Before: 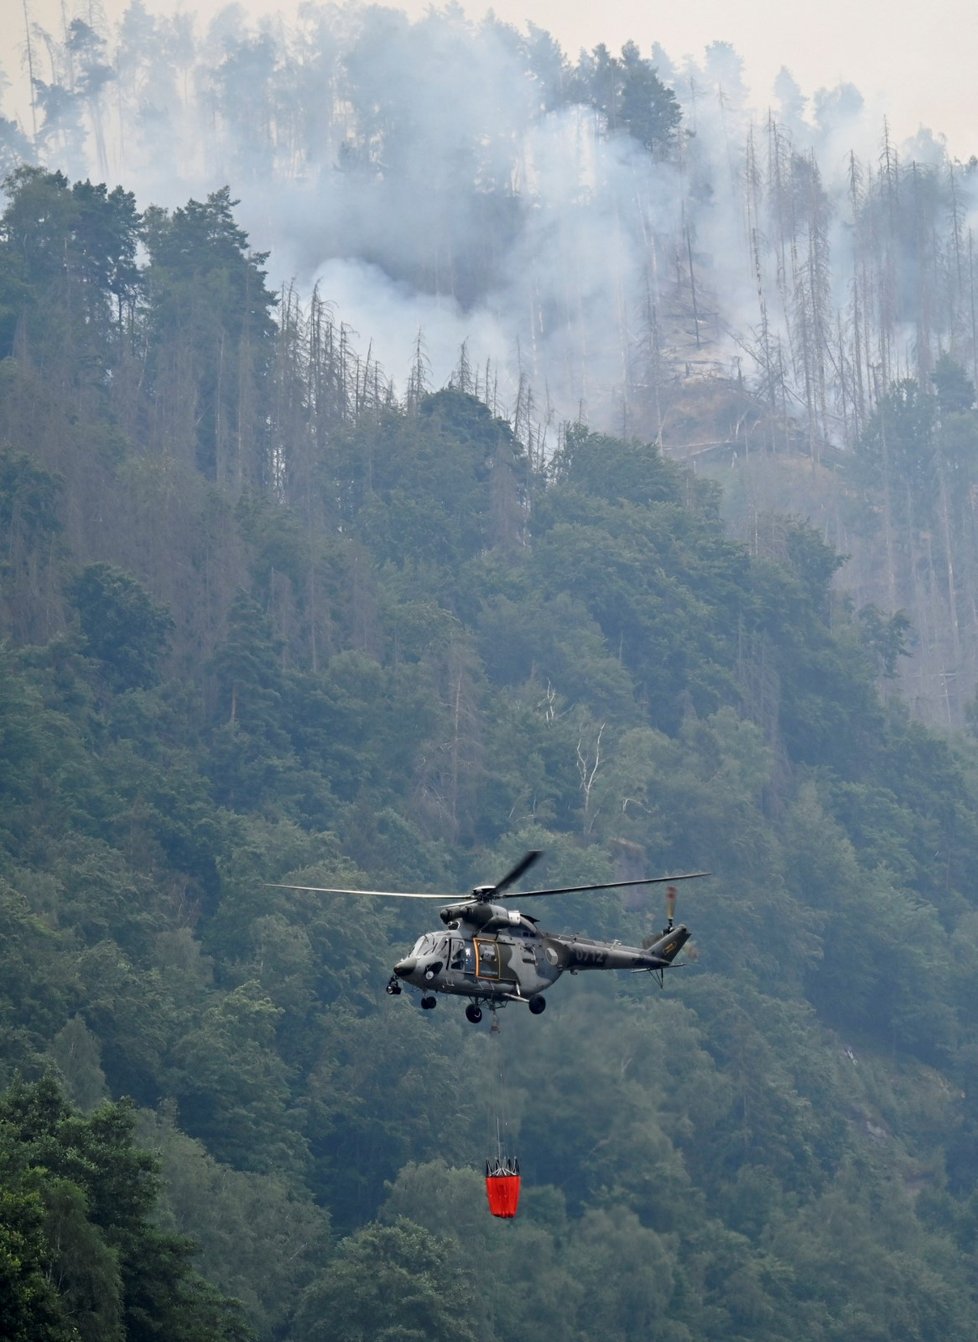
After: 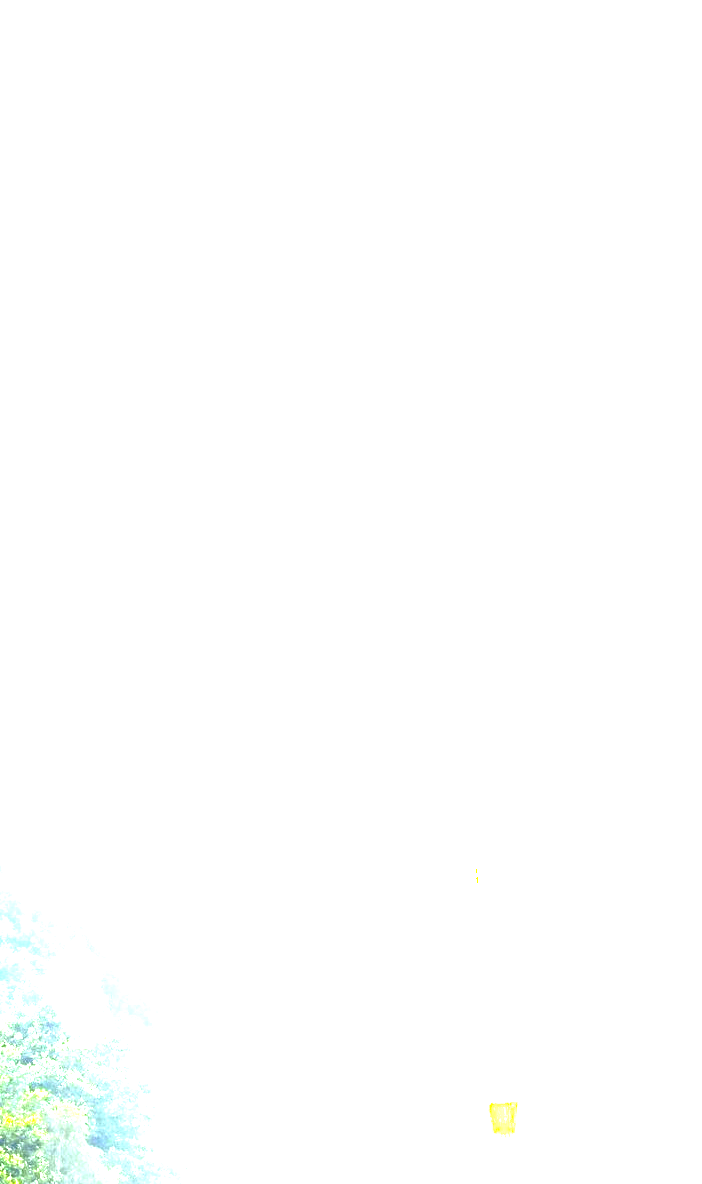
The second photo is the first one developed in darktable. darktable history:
exposure: black level correction 0, exposure 2.088 EV, compensate exposure bias true, compensate highlight preservation false
local contrast: detail 70%
color balance rgb: perceptual saturation grading › global saturation 25%, perceptual brilliance grading › global brilliance 35%, perceptual brilliance grading › highlights 50%, perceptual brilliance grading › mid-tones 60%, perceptual brilliance grading › shadows 35%, global vibrance 20%
crop: top 5.803%, right 27.864%, bottom 5.804%
